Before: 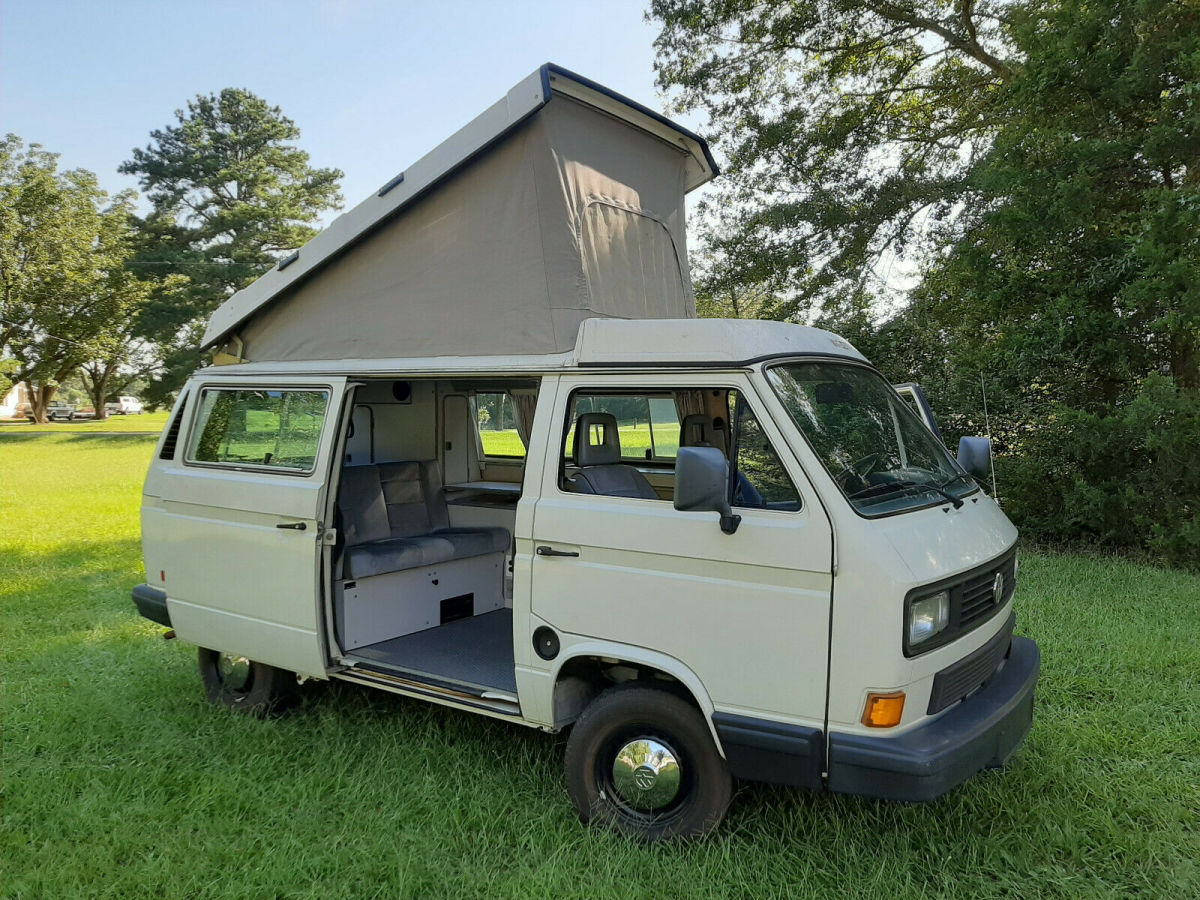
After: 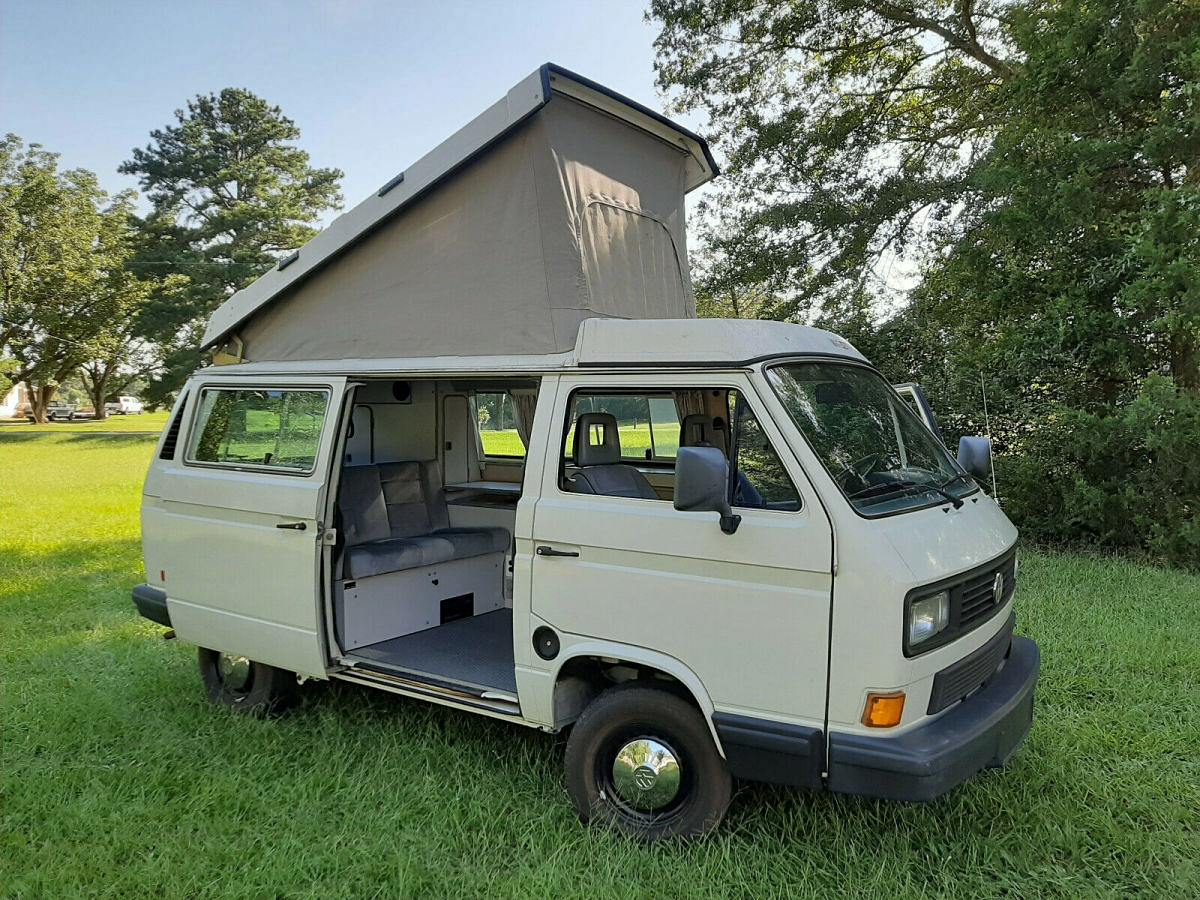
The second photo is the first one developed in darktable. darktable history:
shadows and highlights: highlights color adjustment 0%, low approximation 0.01, soften with gaussian
vibrance: on, module defaults
contrast brightness saturation: saturation -0.05
sharpen: amount 0.2
